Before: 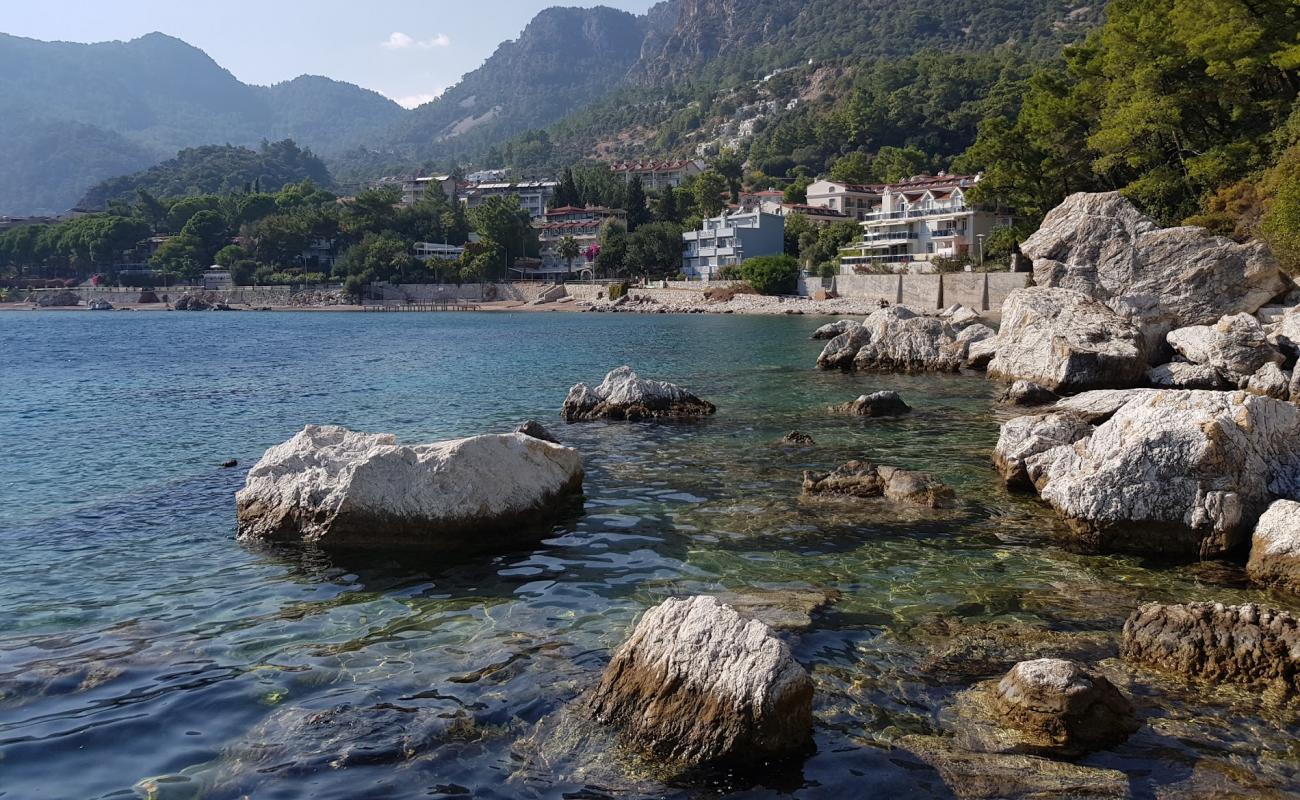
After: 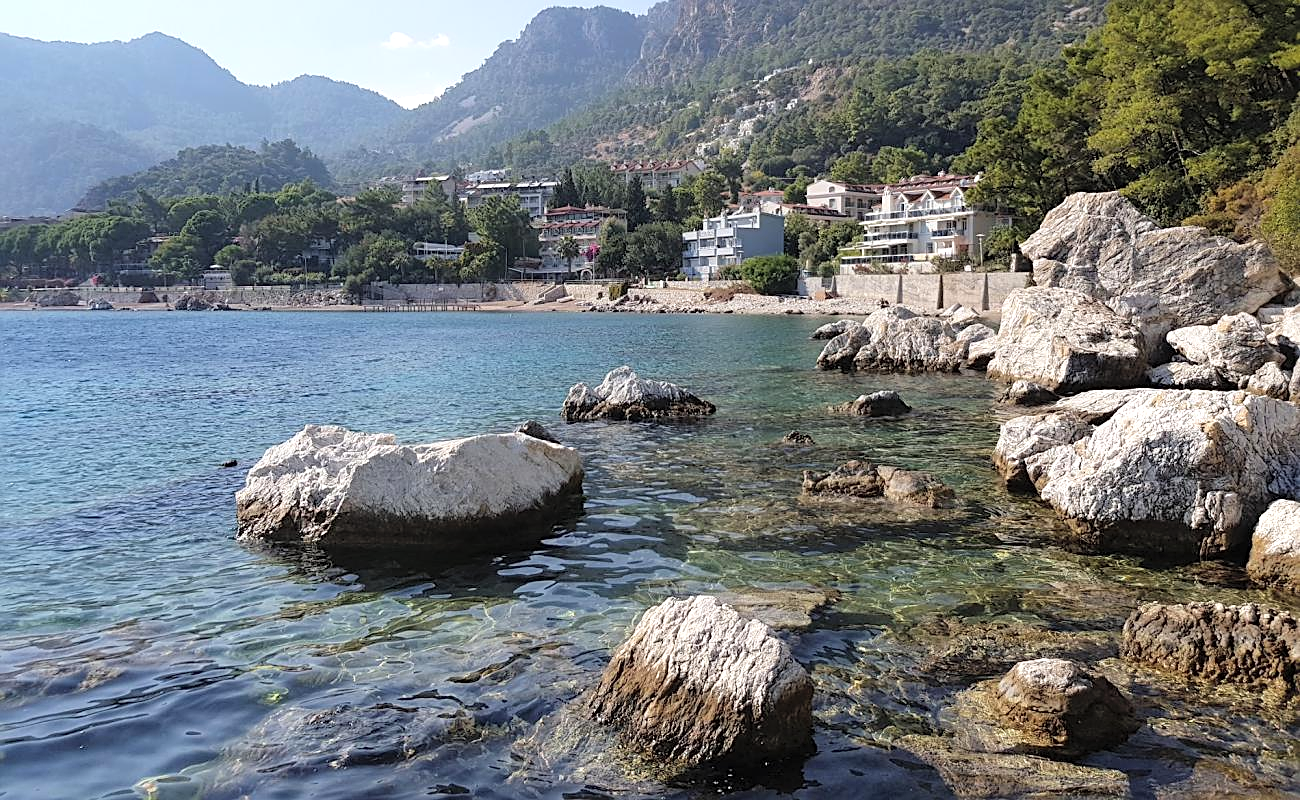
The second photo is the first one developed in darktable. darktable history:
tone equalizer: -8 EV -0.386 EV, -7 EV -0.42 EV, -6 EV -0.319 EV, -5 EV -0.185 EV, -3 EV 0.252 EV, -2 EV 0.356 EV, -1 EV 0.378 EV, +0 EV 0.418 EV
sharpen: on, module defaults
color calibration: illuminant same as pipeline (D50), adaptation XYZ, x 0.346, y 0.357, temperature 5021.04 K
contrast brightness saturation: brightness 0.15
